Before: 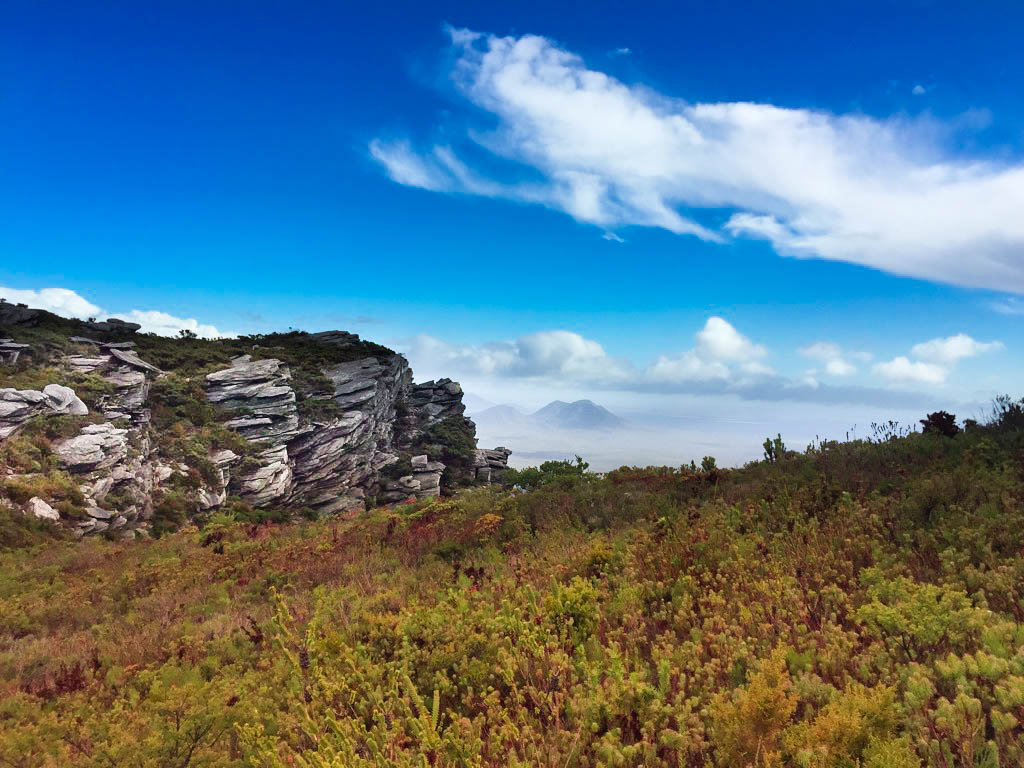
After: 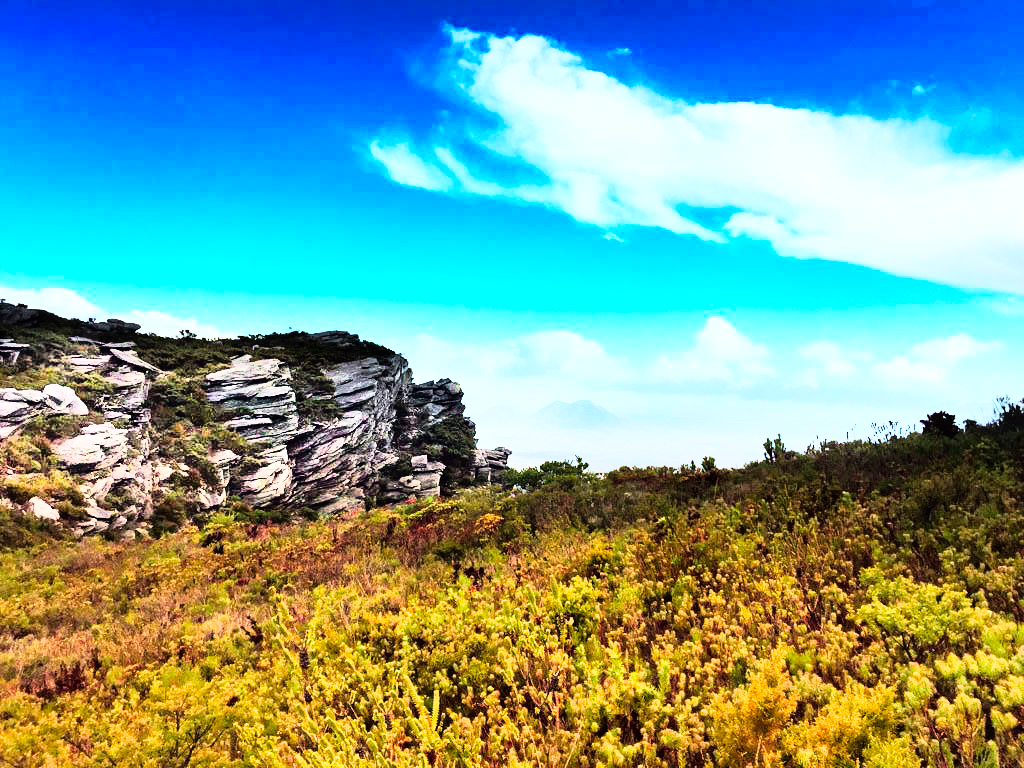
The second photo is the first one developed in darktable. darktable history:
color balance rgb: linear chroma grading › shadows 32%, linear chroma grading › global chroma -2%, linear chroma grading › mid-tones 4%, perceptual saturation grading › global saturation -2%, perceptual saturation grading › highlights -8%, perceptual saturation grading › mid-tones 8%, perceptual saturation grading › shadows 4%, perceptual brilliance grading › highlights 8%, perceptual brilliance grading › mid-tones 4%, perceptual brilliance grading › shadows 2%, global vibrance 16%, saturation formula JzAzBz (2021)
rgb curve: curves: ch0 [(0, 0) (0.21, 0.15) (0.24, 0.21) (0.5, 0.75) (0.75, 0.96) (0.89, 0.99) (1, 1)]; ch1 [(0, 0.02) (0.21, 0.13) (0.25, 0.2) (0.5, 0.67) (0.75, 0.9) (0.89, 0.97) (1, 1)]; ch2 [(0, 0.02) (0.21, 0.13) (0.25, 0.2) (0.5, 0.67) (0.75, 0.9) (0.89, 0.97) (1, 1)], compensate middle gray true
